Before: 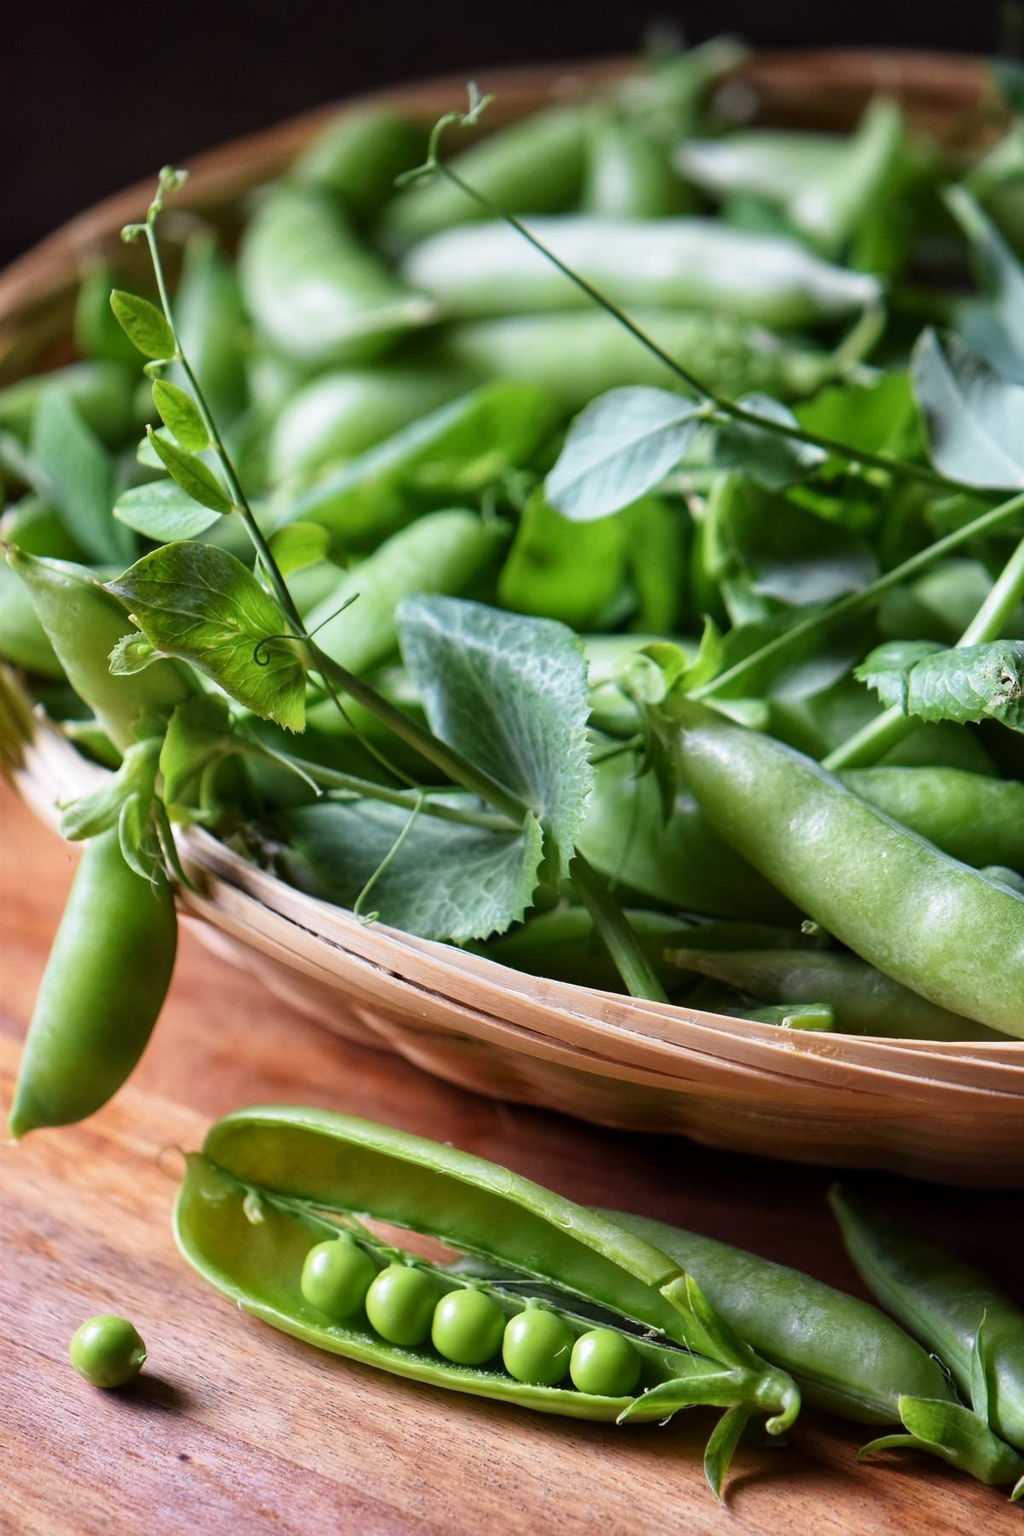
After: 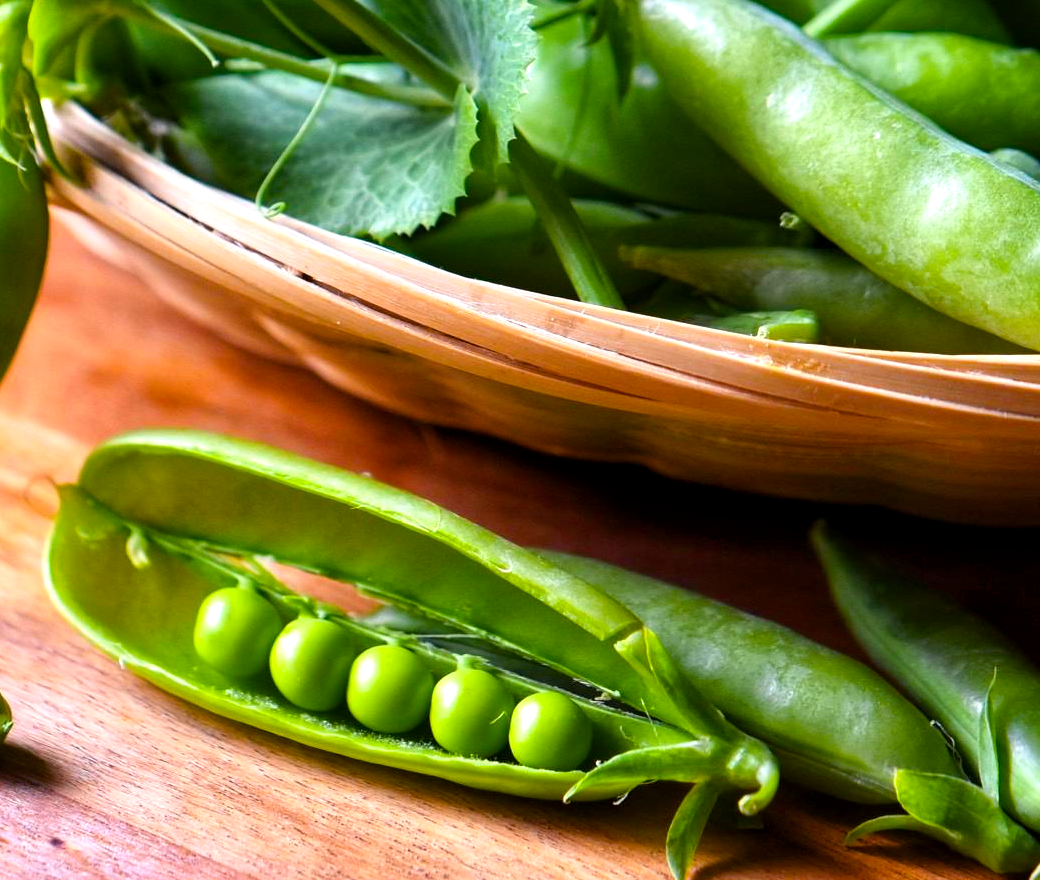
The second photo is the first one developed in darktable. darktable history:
color balance rgb: perceptual saturation grading › global saturation 40%, global vibrance 15%
crop and rotate: left 13.306%, top 48.129%, bottom 2.928%
exposure: black level correction 0.001, exposure 0.5 EV, compensate exposure bias true, compensate highlight preservation false
